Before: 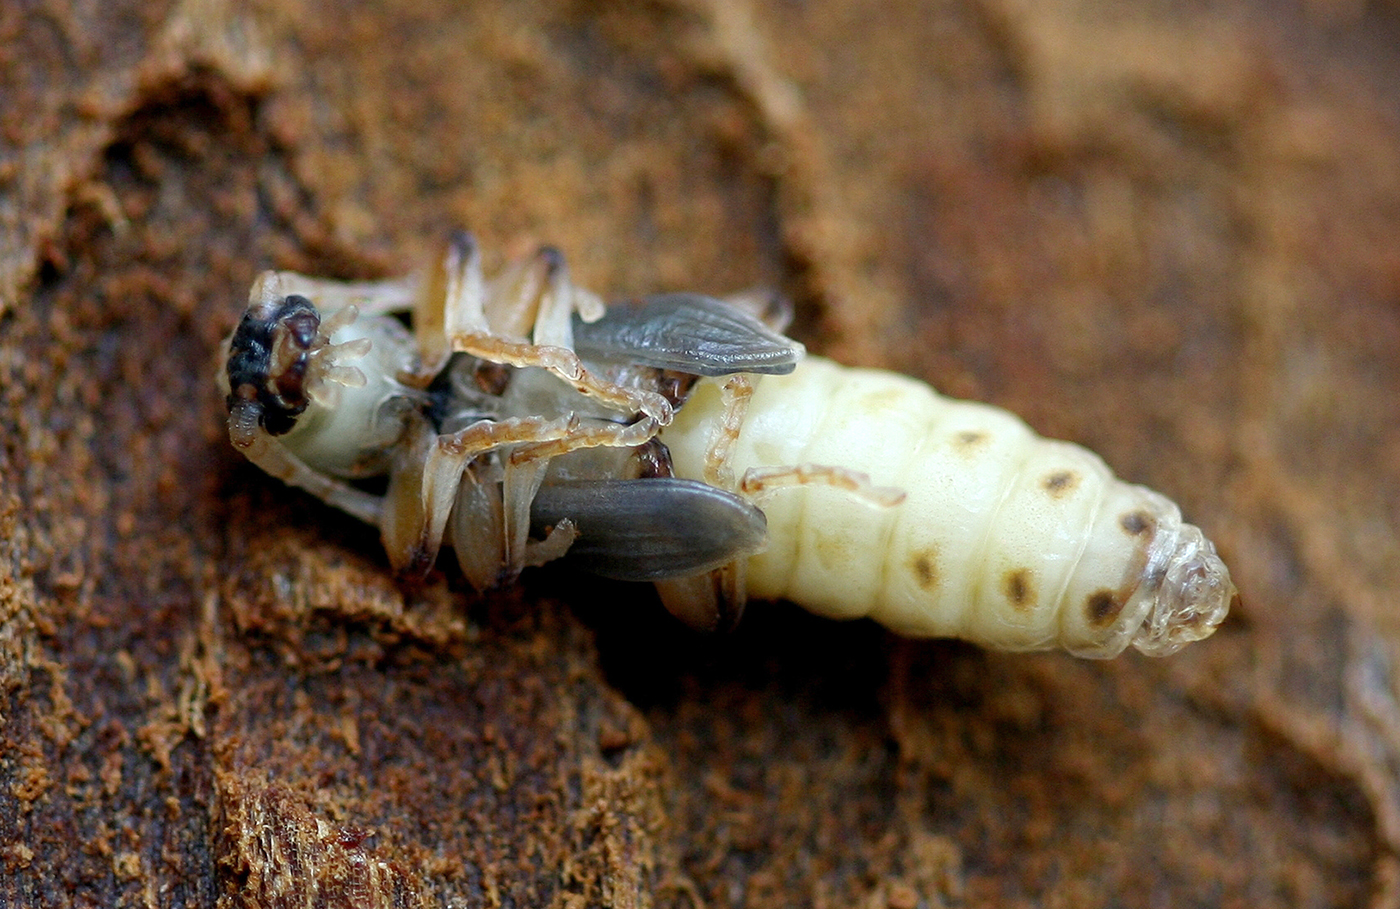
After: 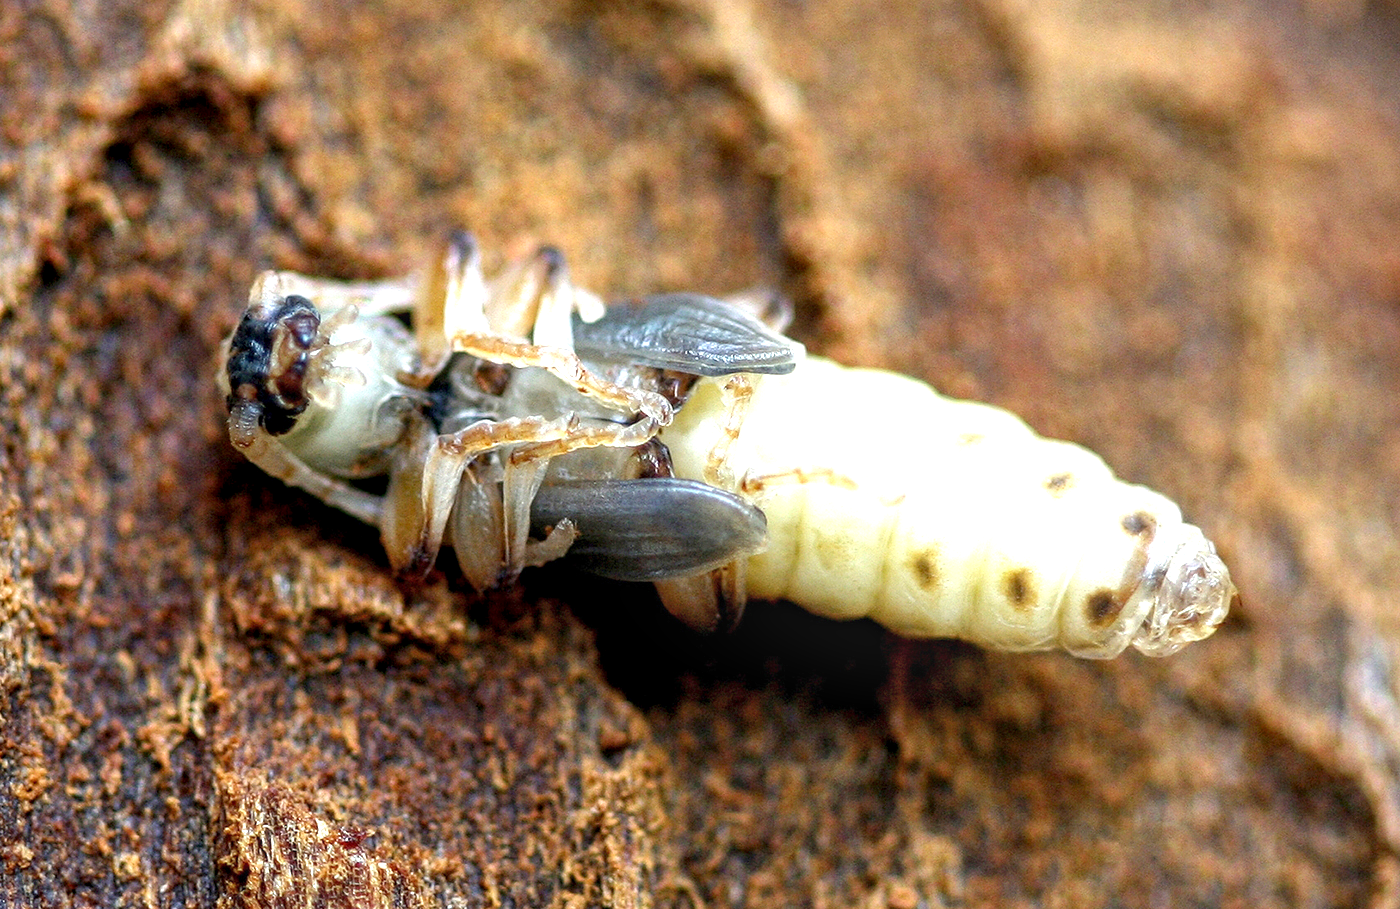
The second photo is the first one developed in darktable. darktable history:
exposure: black level correction 0, exposure 1.1 EV, compensate highlight preservation false
local contrast: highlights 25%, detail 130%
